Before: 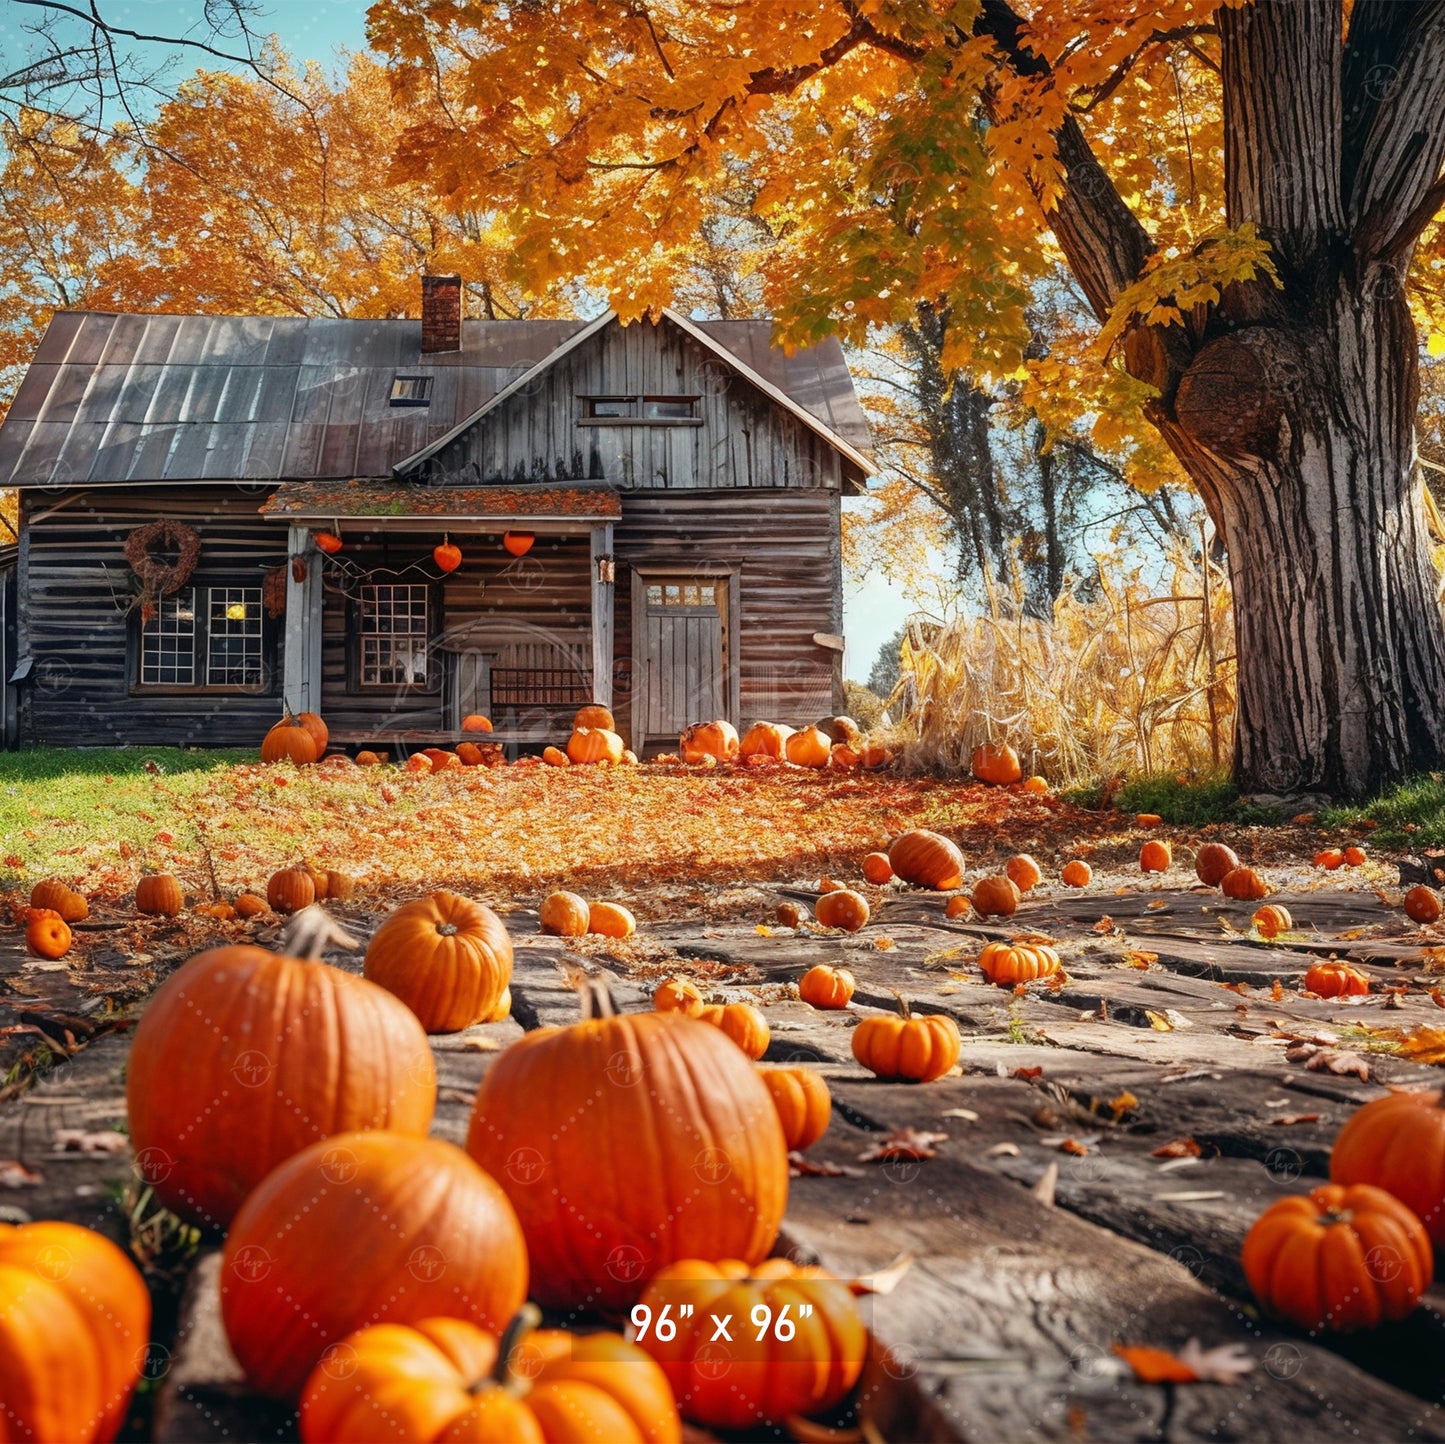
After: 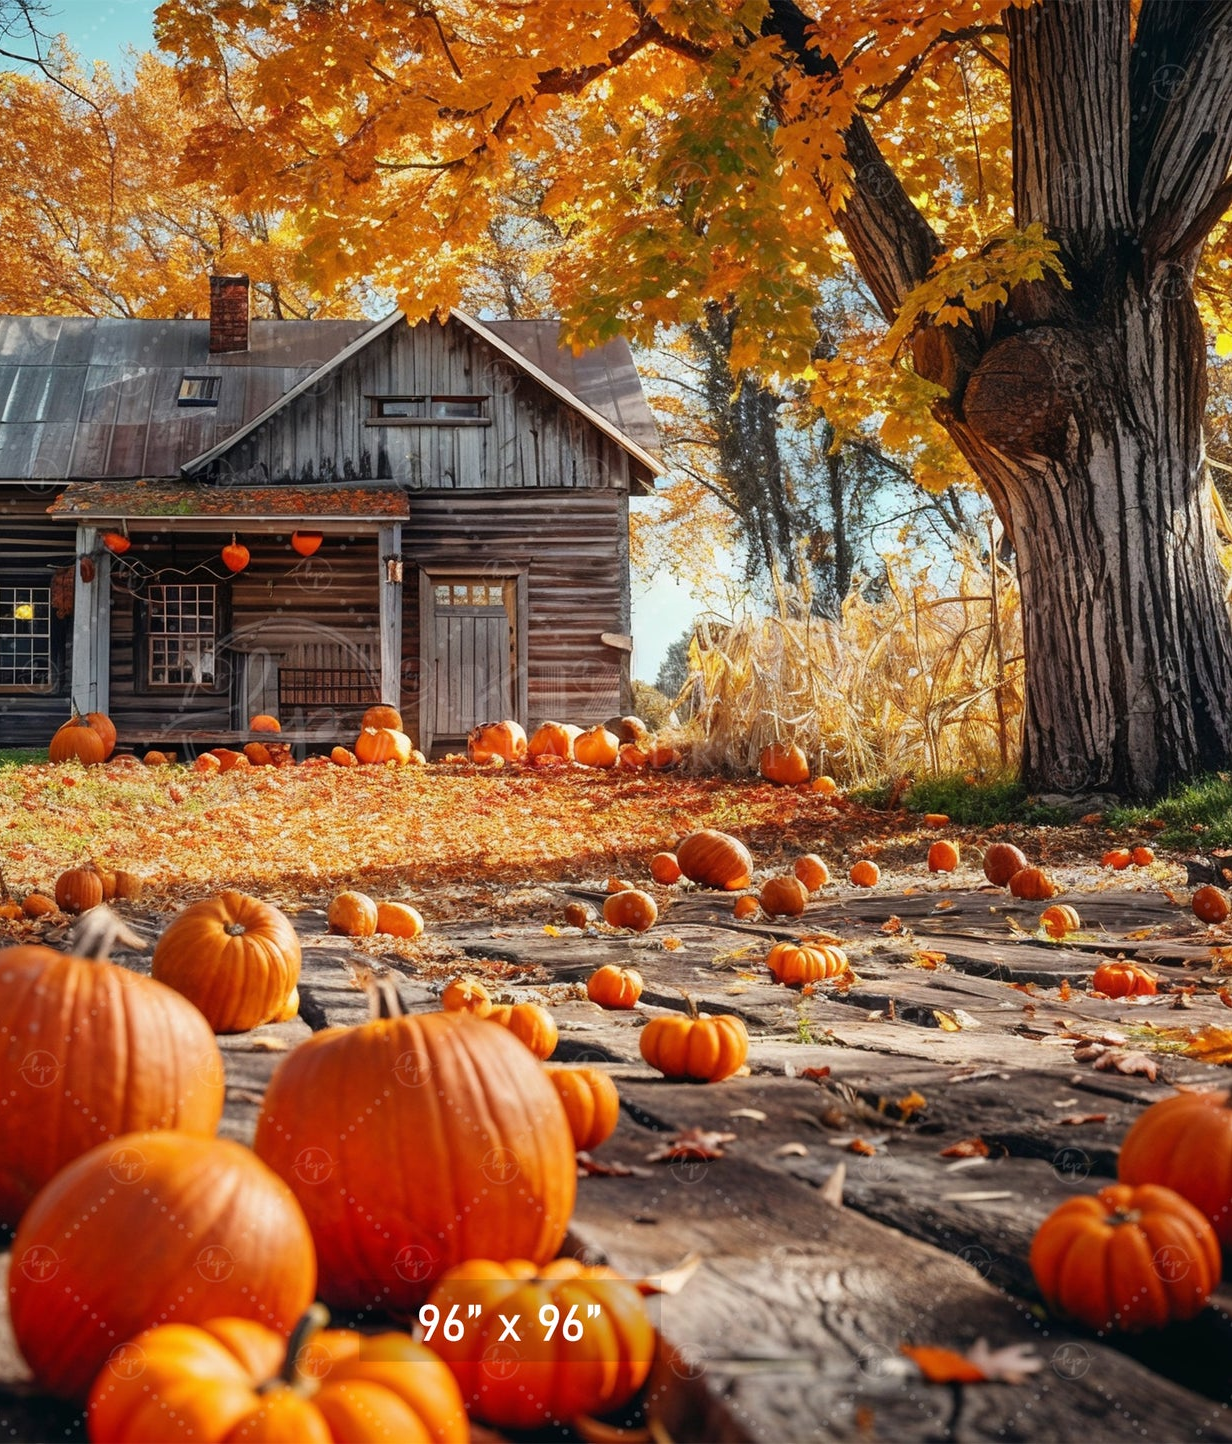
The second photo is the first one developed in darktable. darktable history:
crop and rotate: left 14.675%
